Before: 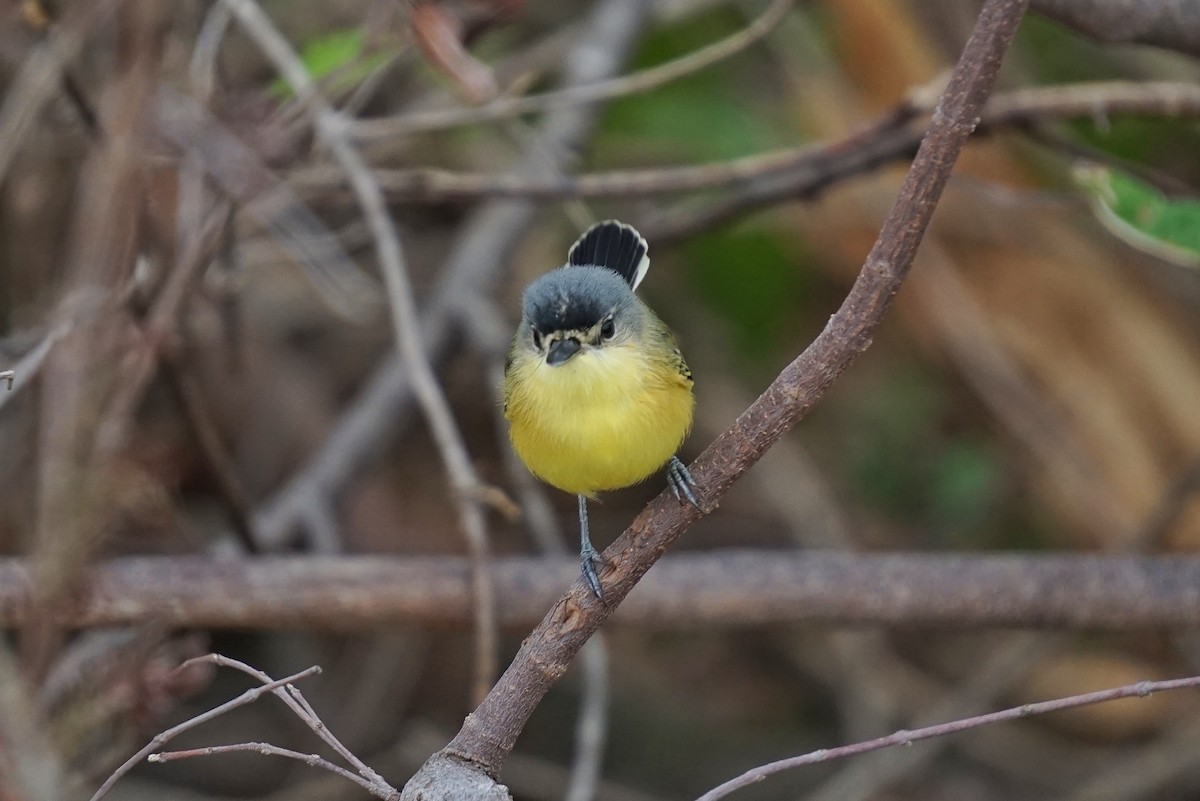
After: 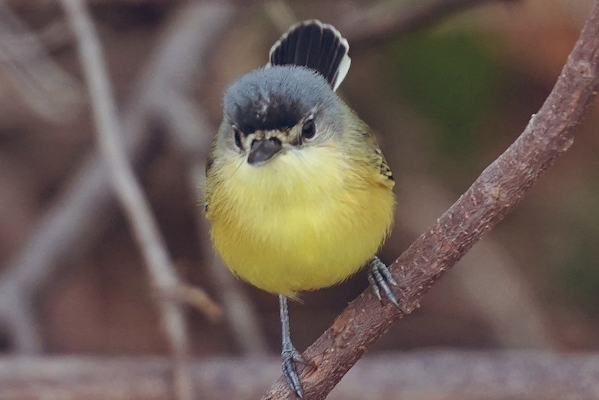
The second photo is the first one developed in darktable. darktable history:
color balance rgb: shadows lift › chroma 9.92%, shadows lift › hue 45.12°, power › luminance 3.26%, power › hue 231.93°, global offset › luminance 0.4%, global offset › chroma 0.21%, global offset › hue 255.02°
crop: left 25%, top 25%, right 25%, bottom 25%
